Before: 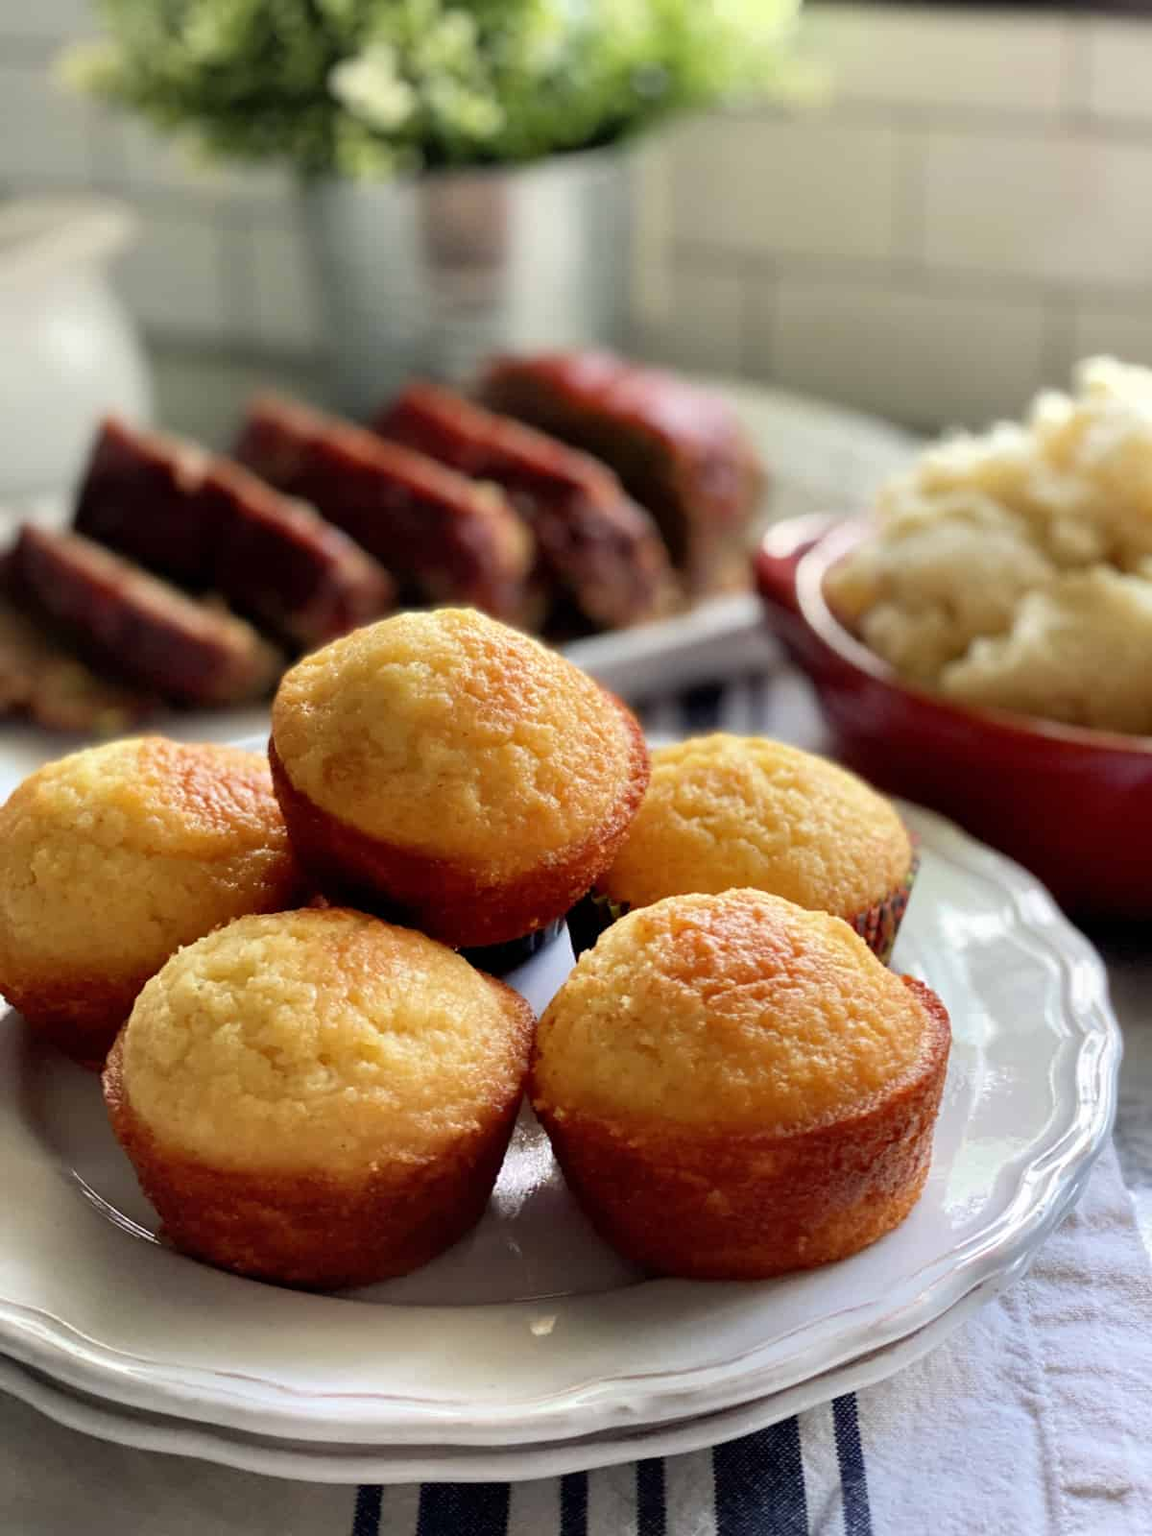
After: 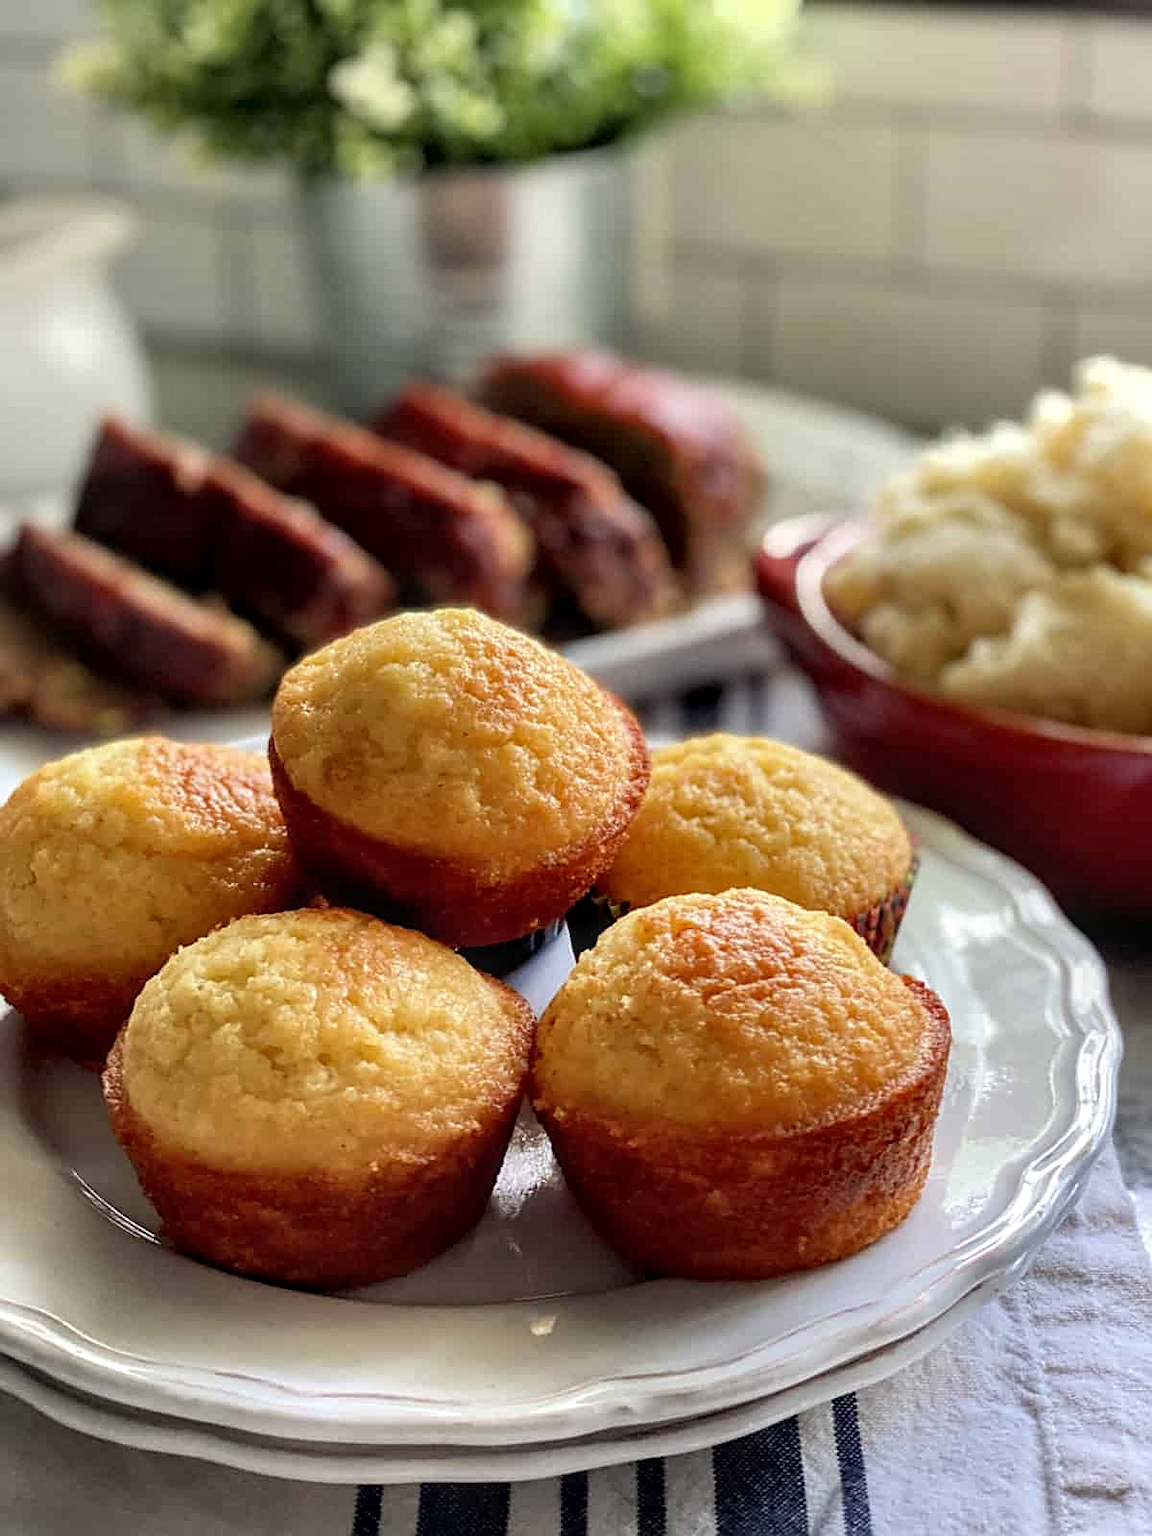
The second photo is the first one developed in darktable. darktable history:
local contrast: on, module defaults
sharpen: on, module defaults
shadows and highlights: shadows 36.43, highlights -28.15, soften with gaussian
